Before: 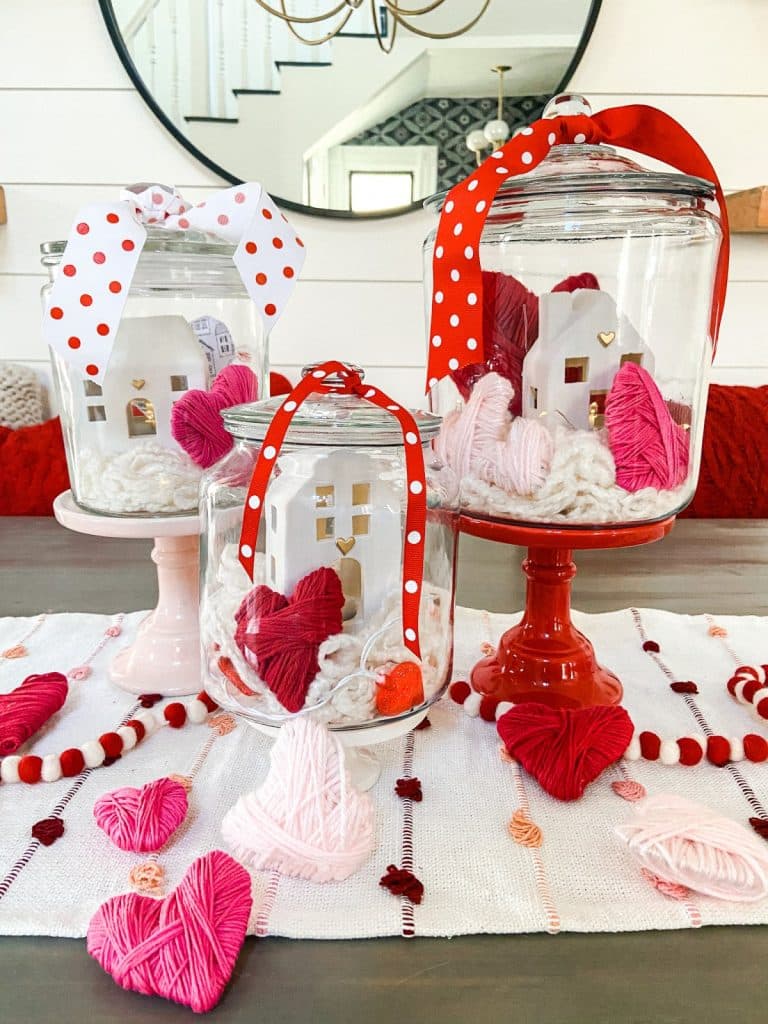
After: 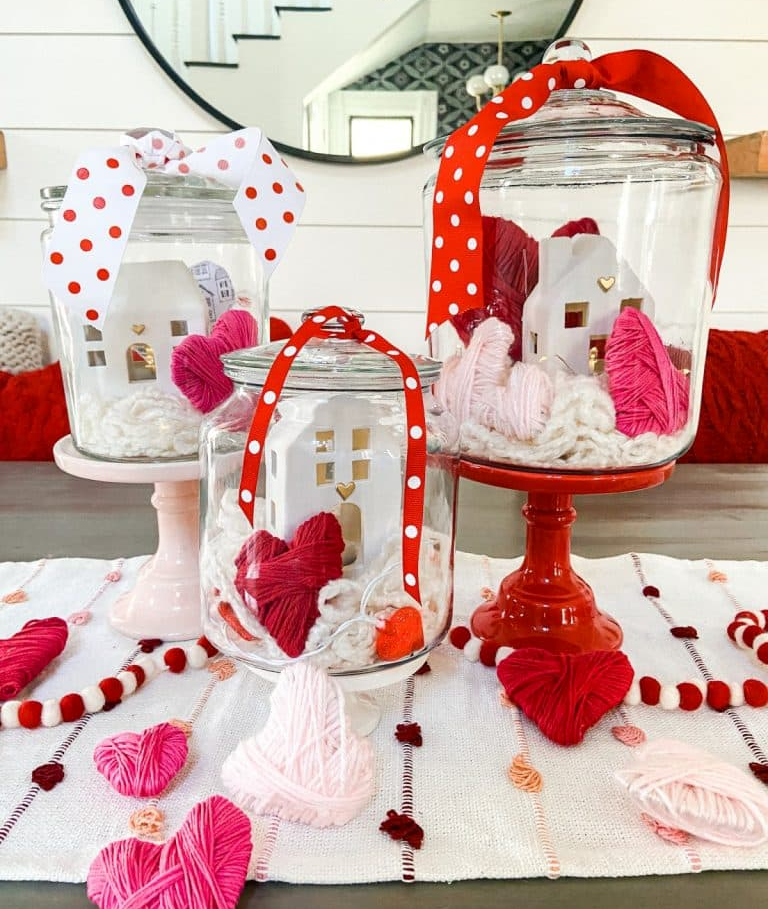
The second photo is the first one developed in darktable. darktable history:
exposure: black level correction 0.001, compensate highlight preservation false
crop and rotate: top 5.444%, bottom 5.759%
